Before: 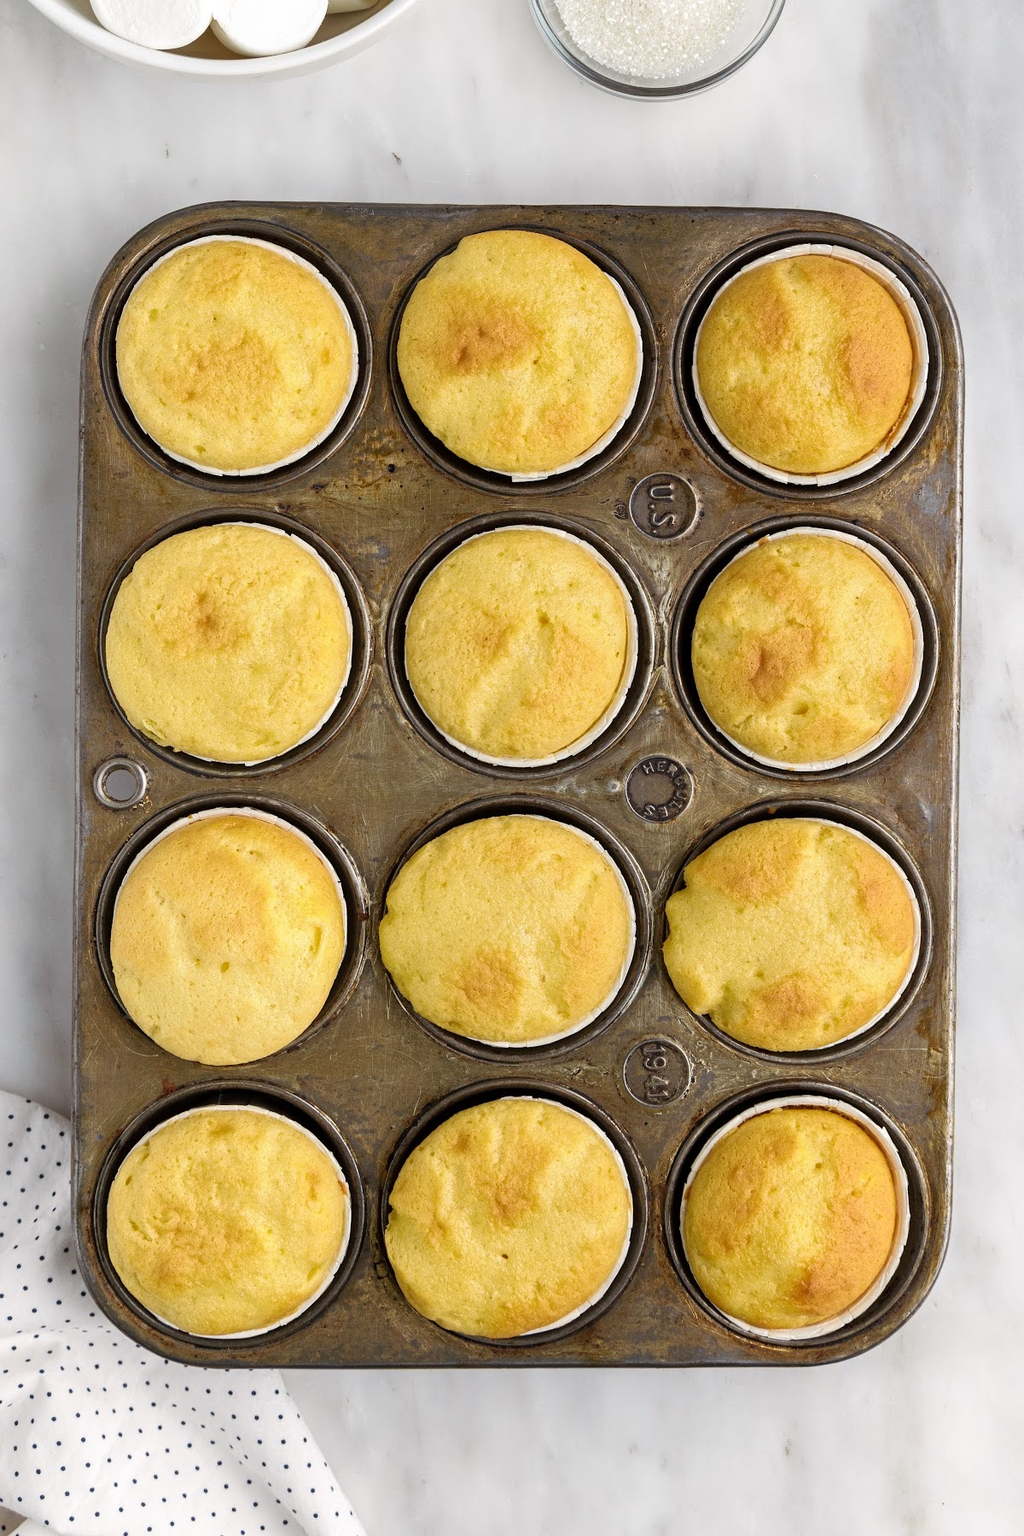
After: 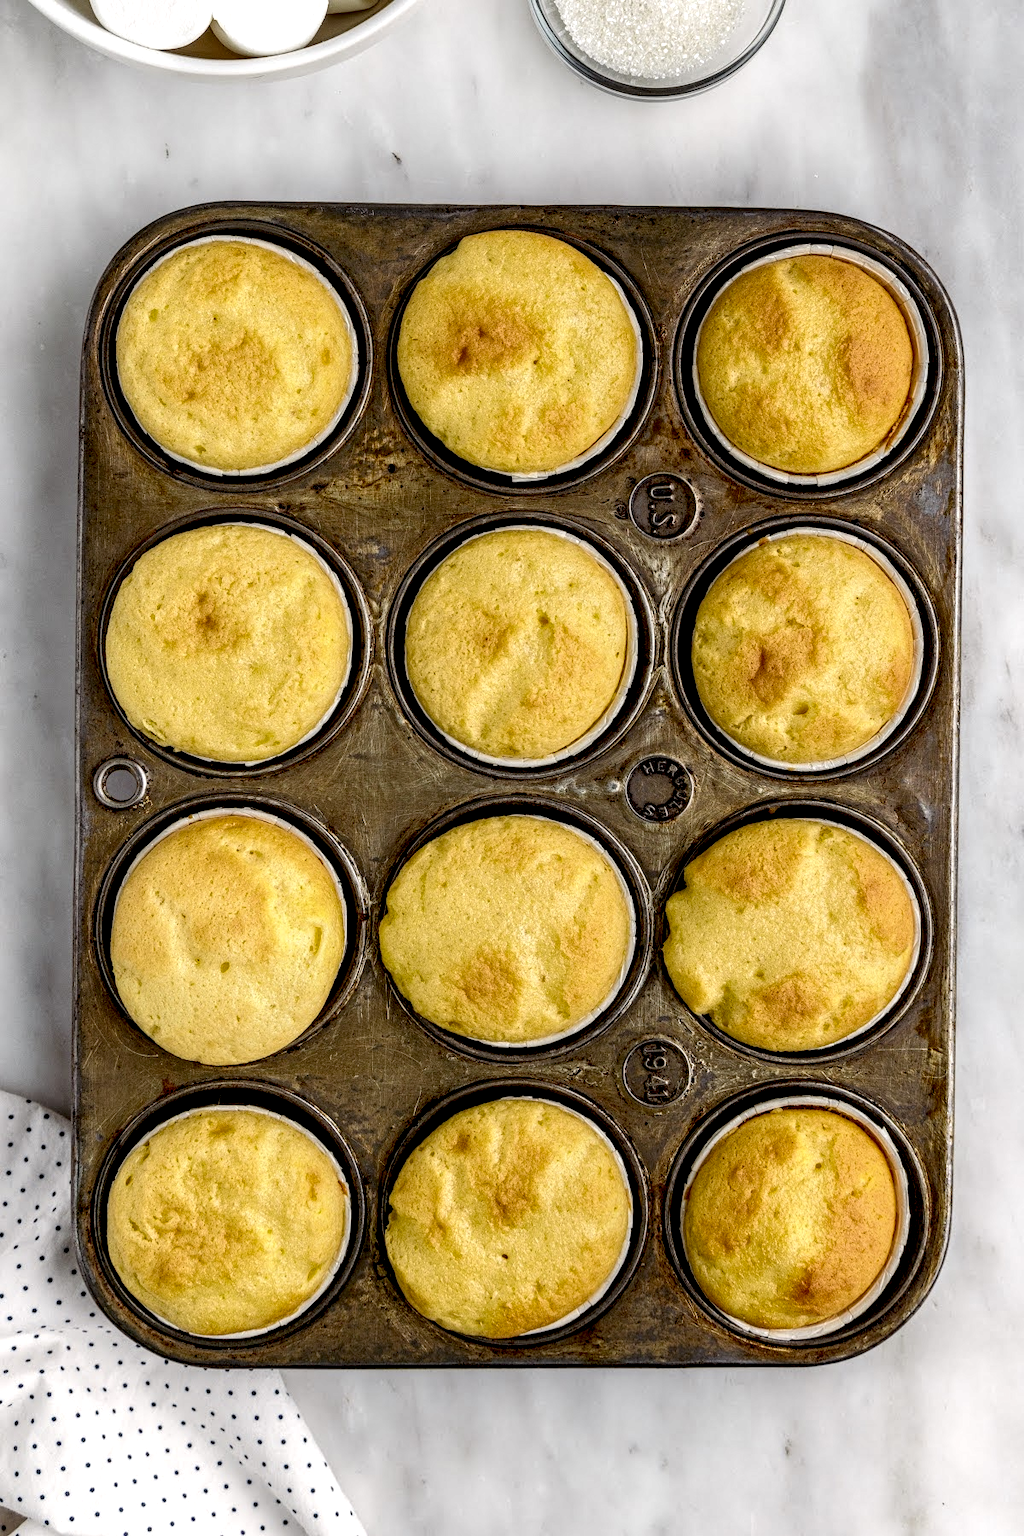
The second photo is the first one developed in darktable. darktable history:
exposure: black level correction 0.013, compensate exposure bias true, compensate highlight preservation false
local contrast: highlights 21%, shadows 72%, detail 170%
